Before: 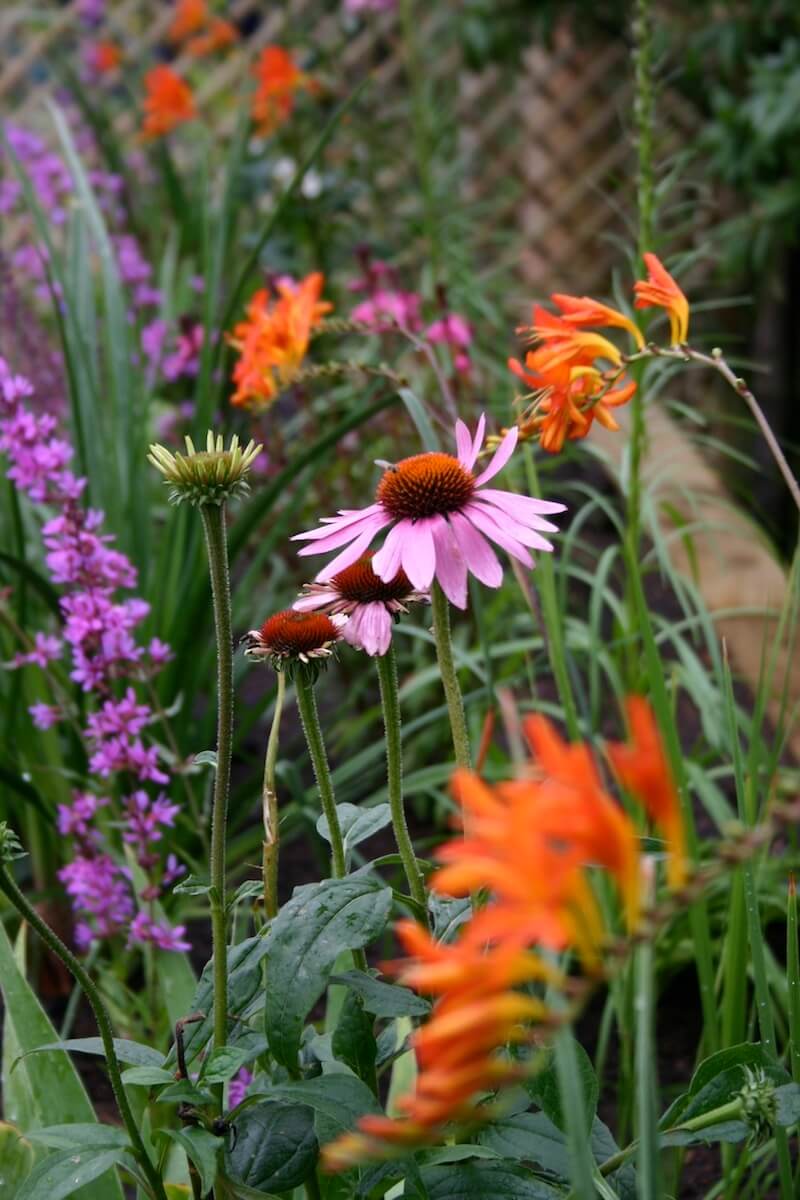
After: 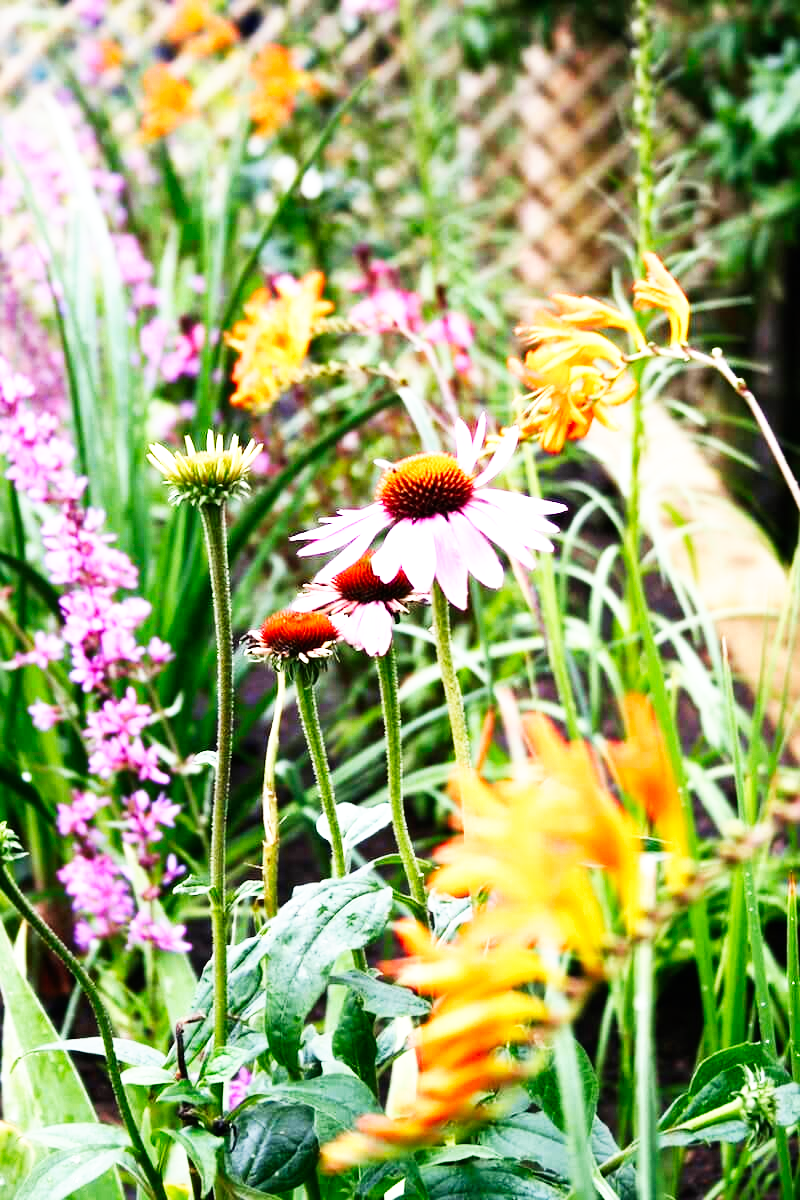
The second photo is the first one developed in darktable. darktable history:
tone equalizer: -8 EV -0.396 EV, -7 EV -0.428 EV, -6 EV -0.317 EV, -5 EV -0.189 EV, -3 EV 0.2 EV, -2 EV 0.348 EV, -1 EV 0.41 EV, +0 EV 0.416 EV, edges refinement/feathering 500, mask exposure compensation -1.57 EV, preserve details no
exposure: black level correction 0, exposure 0.929 EV, compensate highlight preservation false
base curve: curves: ch0 [(0, 0) (0.007, 0.004) (0.027, 0.03) (0.046, 0.07) (0.207, 0.54) (0.442, 0.872) (0.673, 0.972) (1, 1)], preserve colors none
